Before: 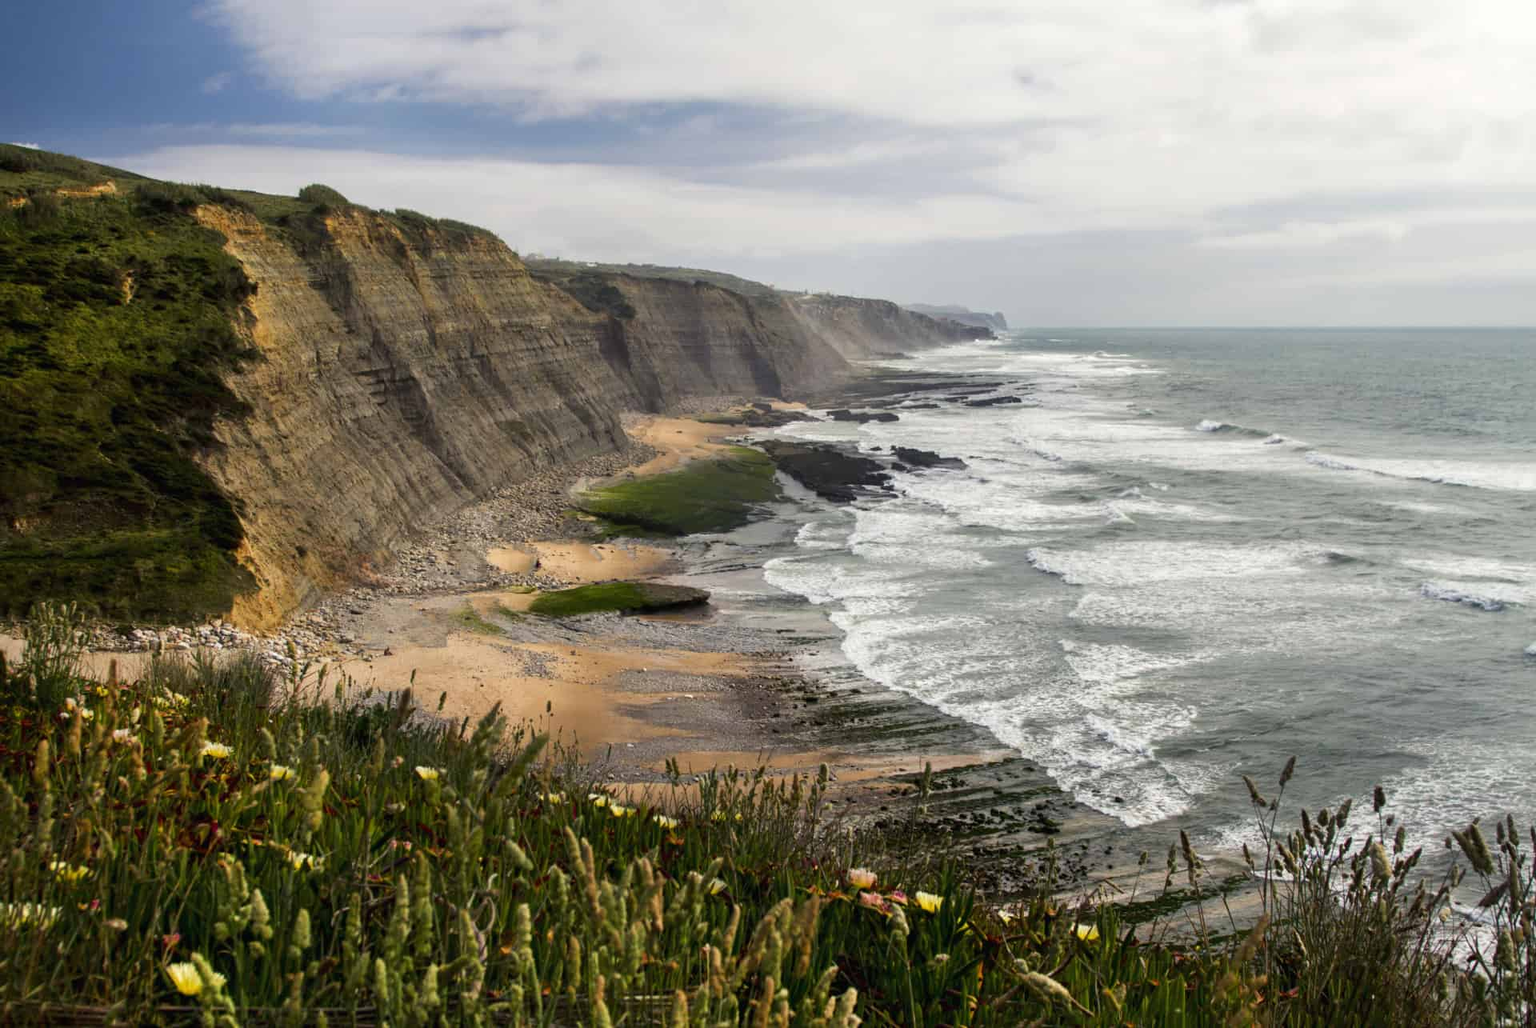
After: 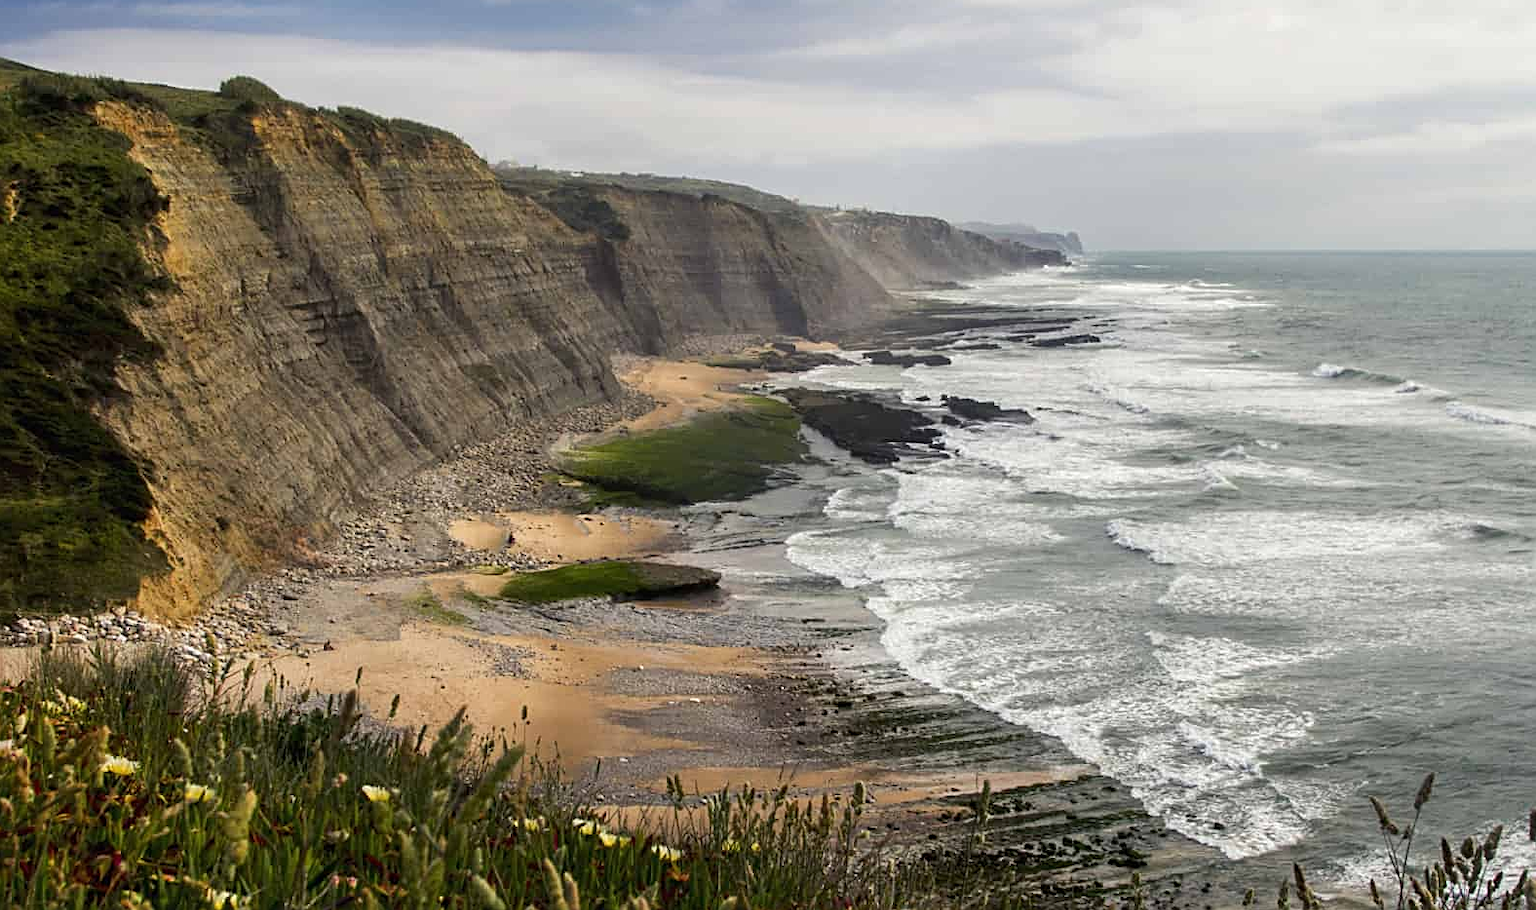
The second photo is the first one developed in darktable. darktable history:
crop: left 7.735%, top 11.846%, right 10.156%, bottom 15.468%
sharpen: on, module defaults
tone equalizer: edges refinement/feathering 500, mask exposure compensation -1.57 EV, preserve details no
